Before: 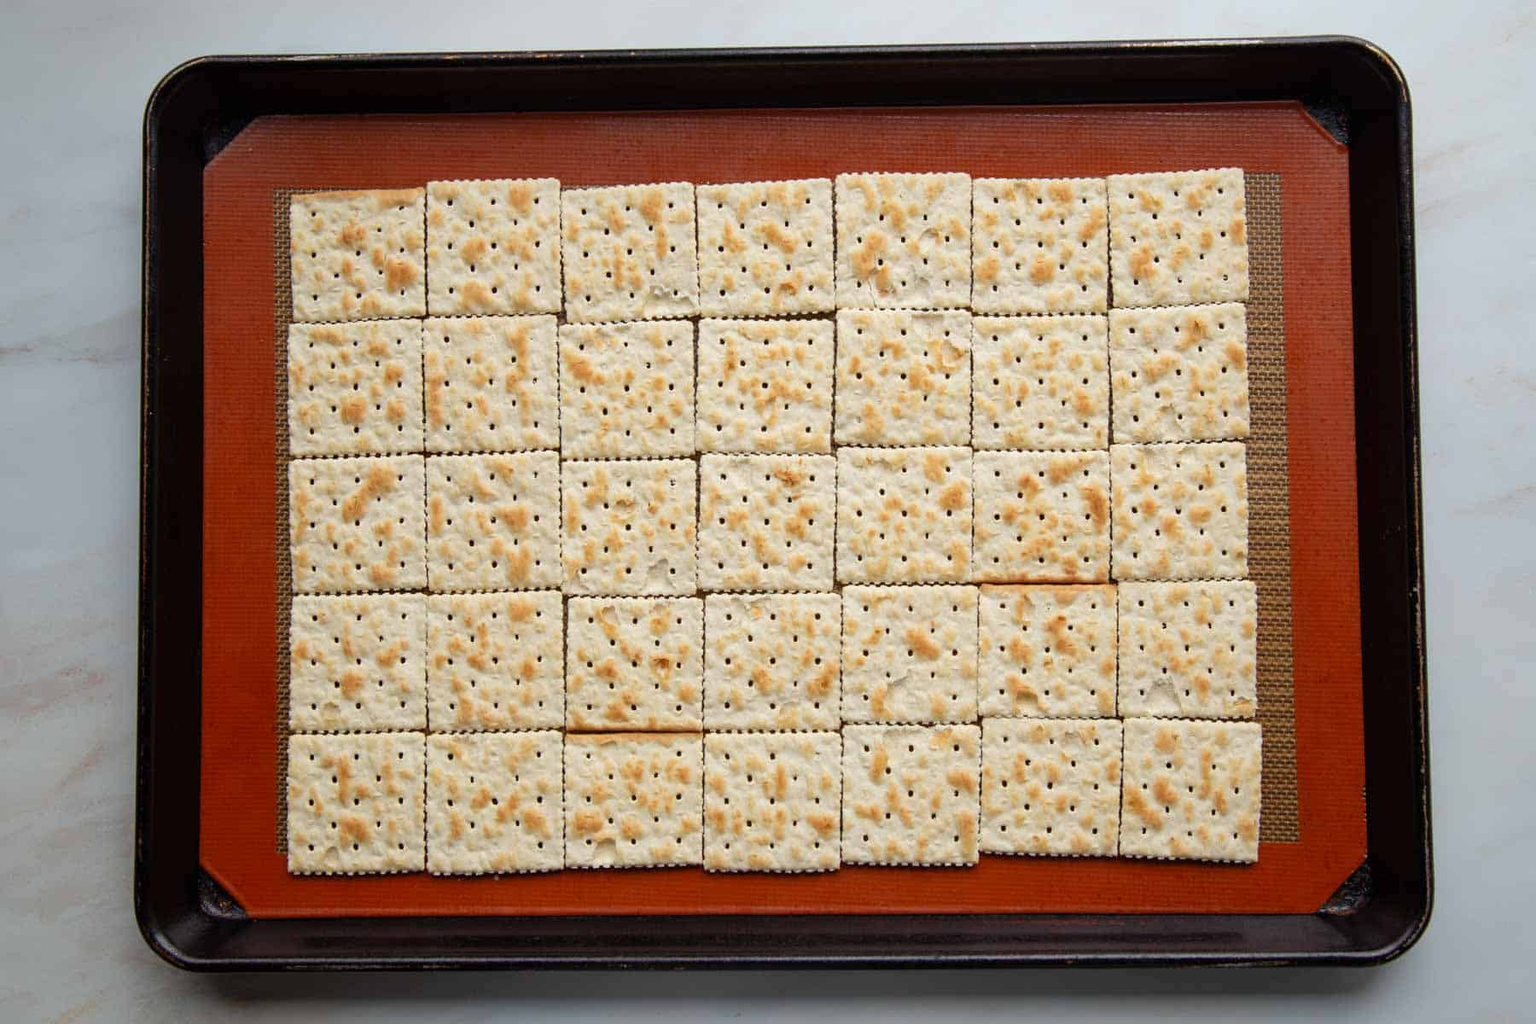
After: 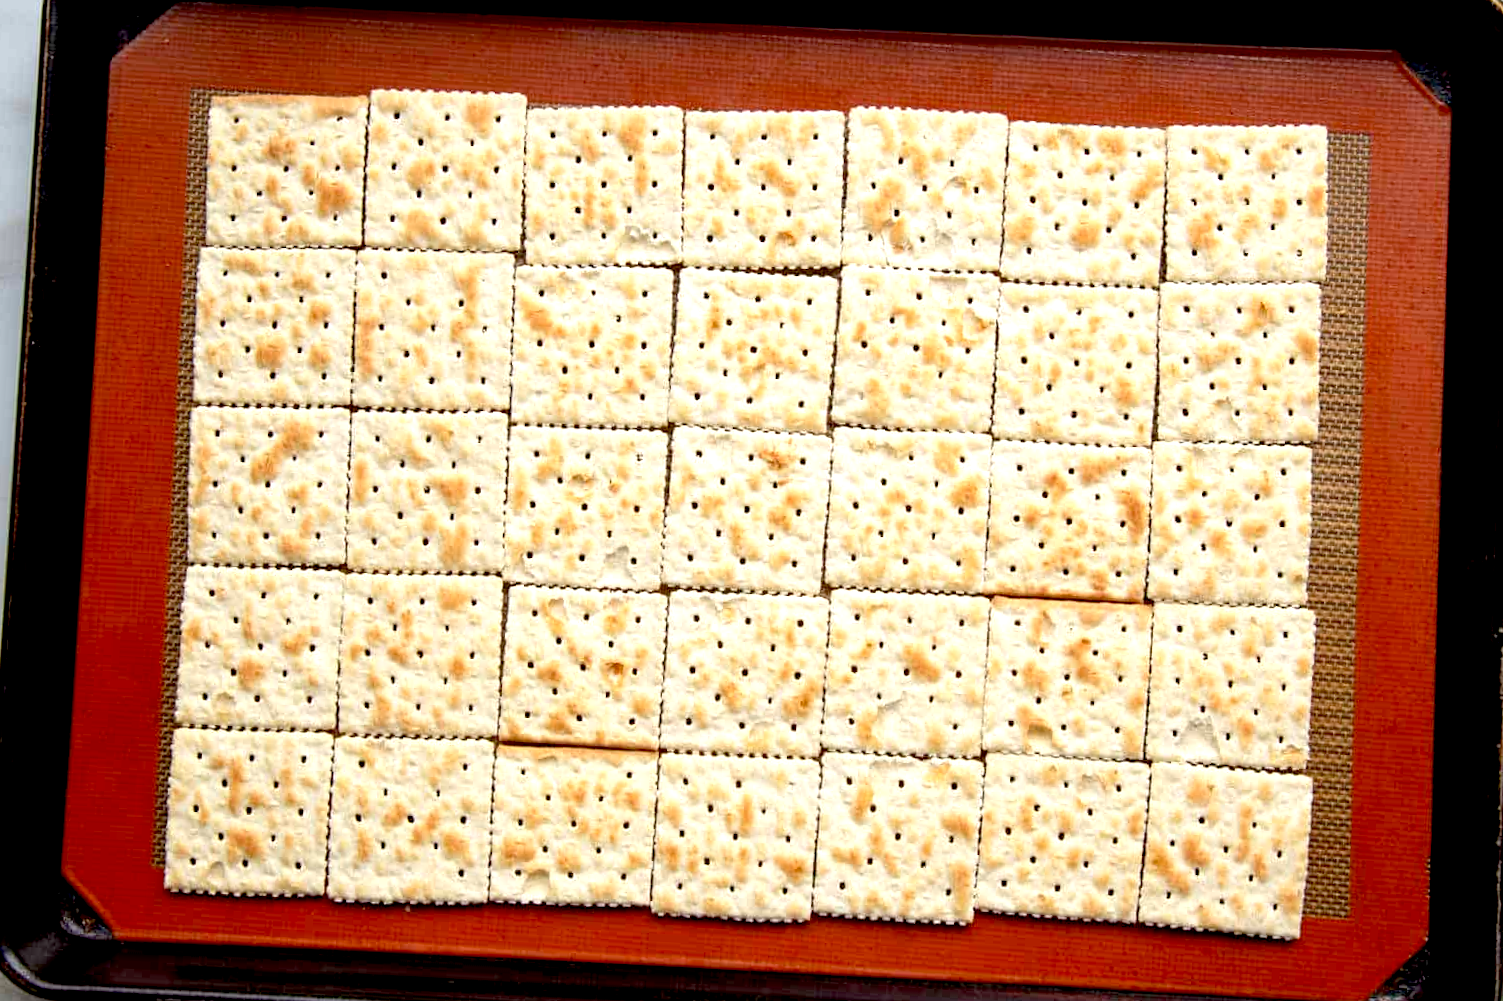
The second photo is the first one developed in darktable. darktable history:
crop and rotate: angle -3.15°, left 5.069%, top 5.213%, right 4.638%, bottom 4.555%
exposure: black level correction 0.012, exposure 0.703 EV, compensate exposure bias true, compensate highlight preservation false
